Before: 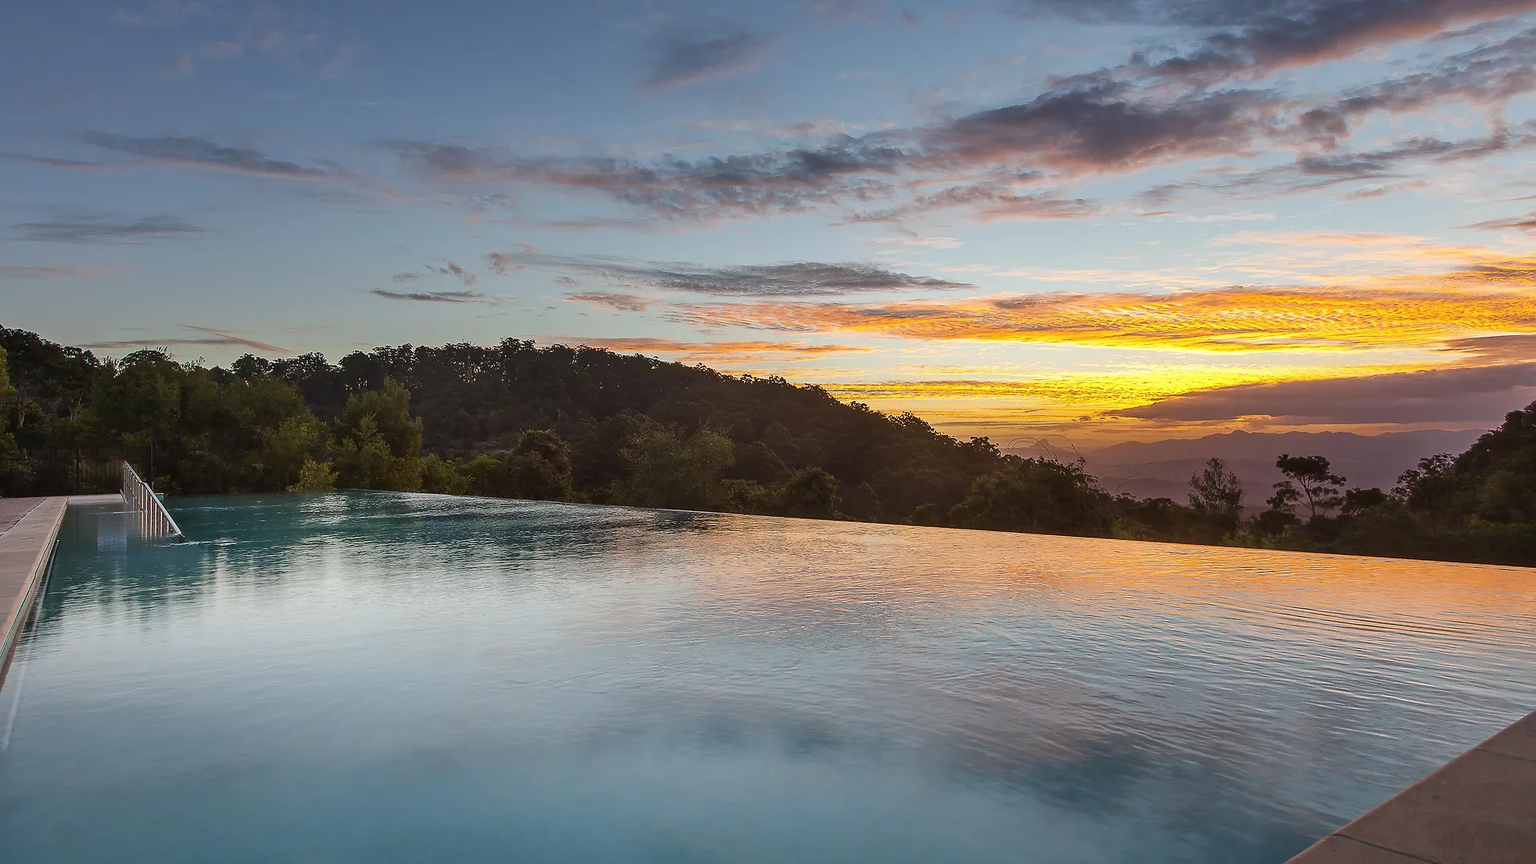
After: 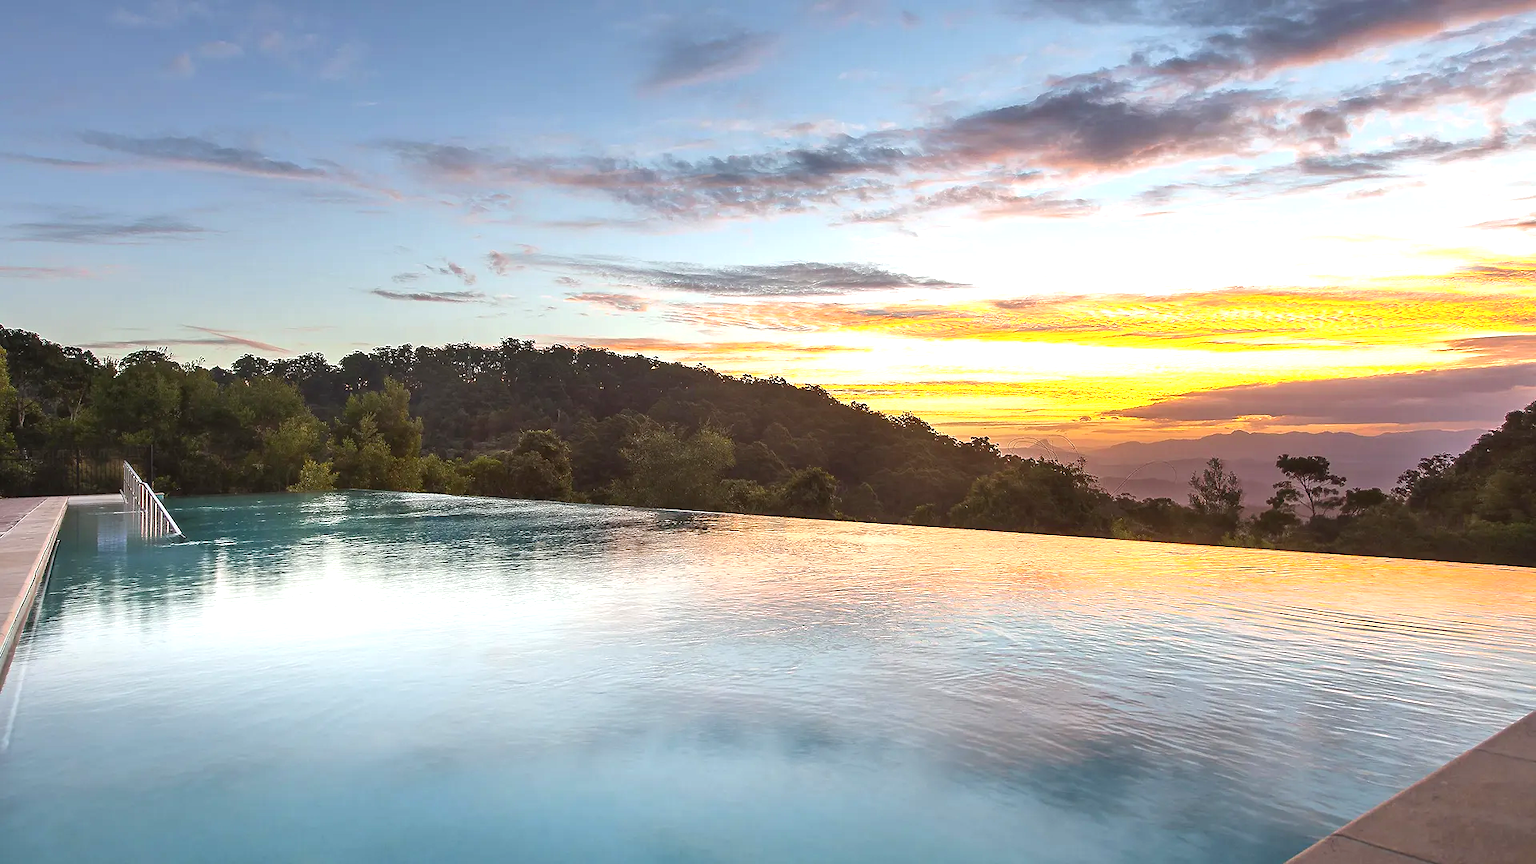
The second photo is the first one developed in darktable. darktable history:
exposure: exposure 1 EV, compensate highlight preservation false
tone equalizer: edges refinement/feathering 500, mask exposure compensation -1.25 EV, preserve details no
